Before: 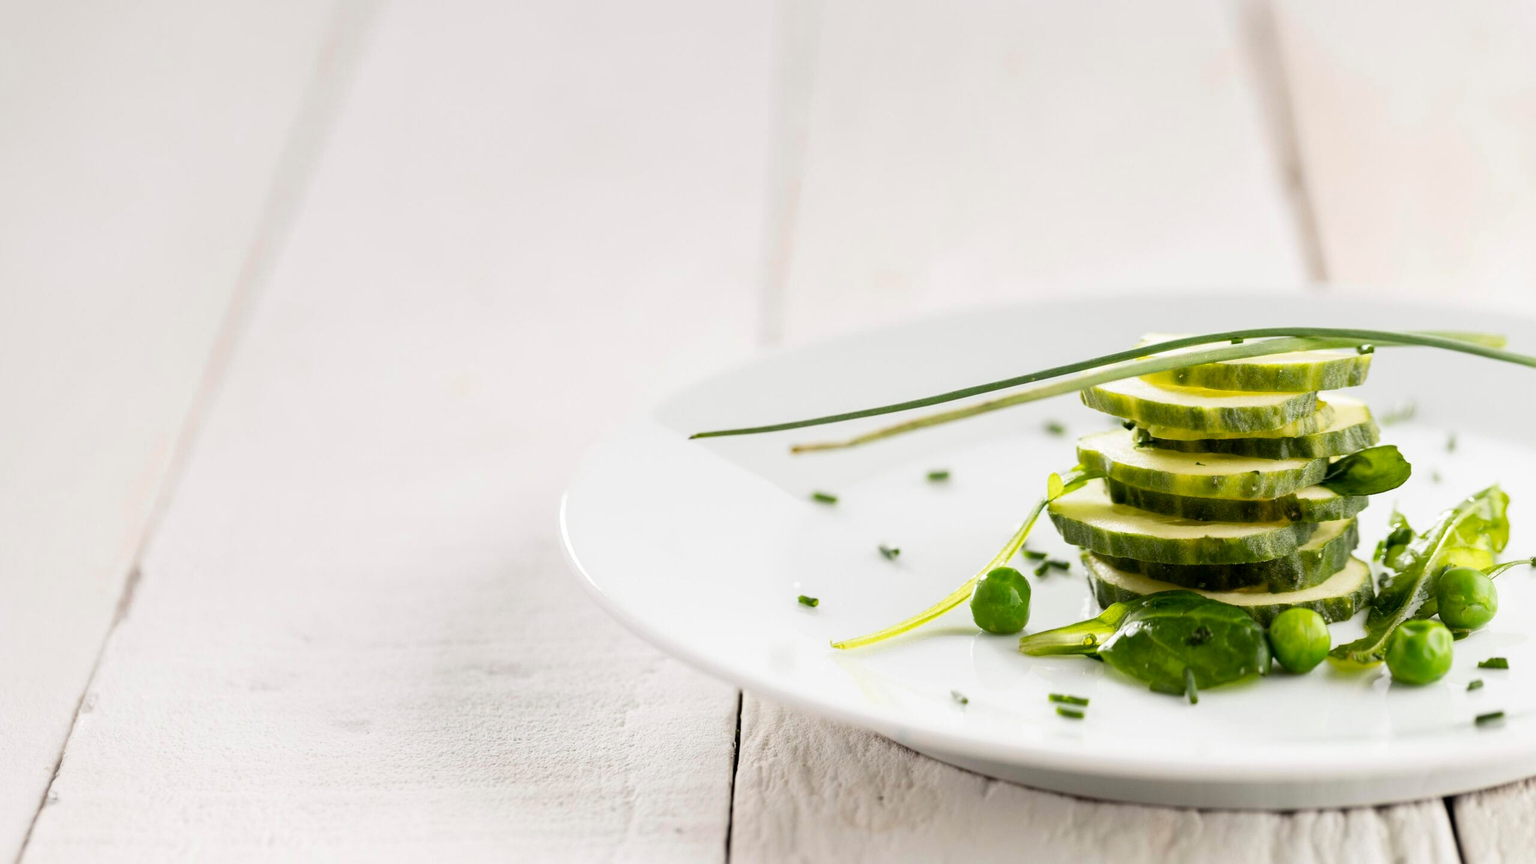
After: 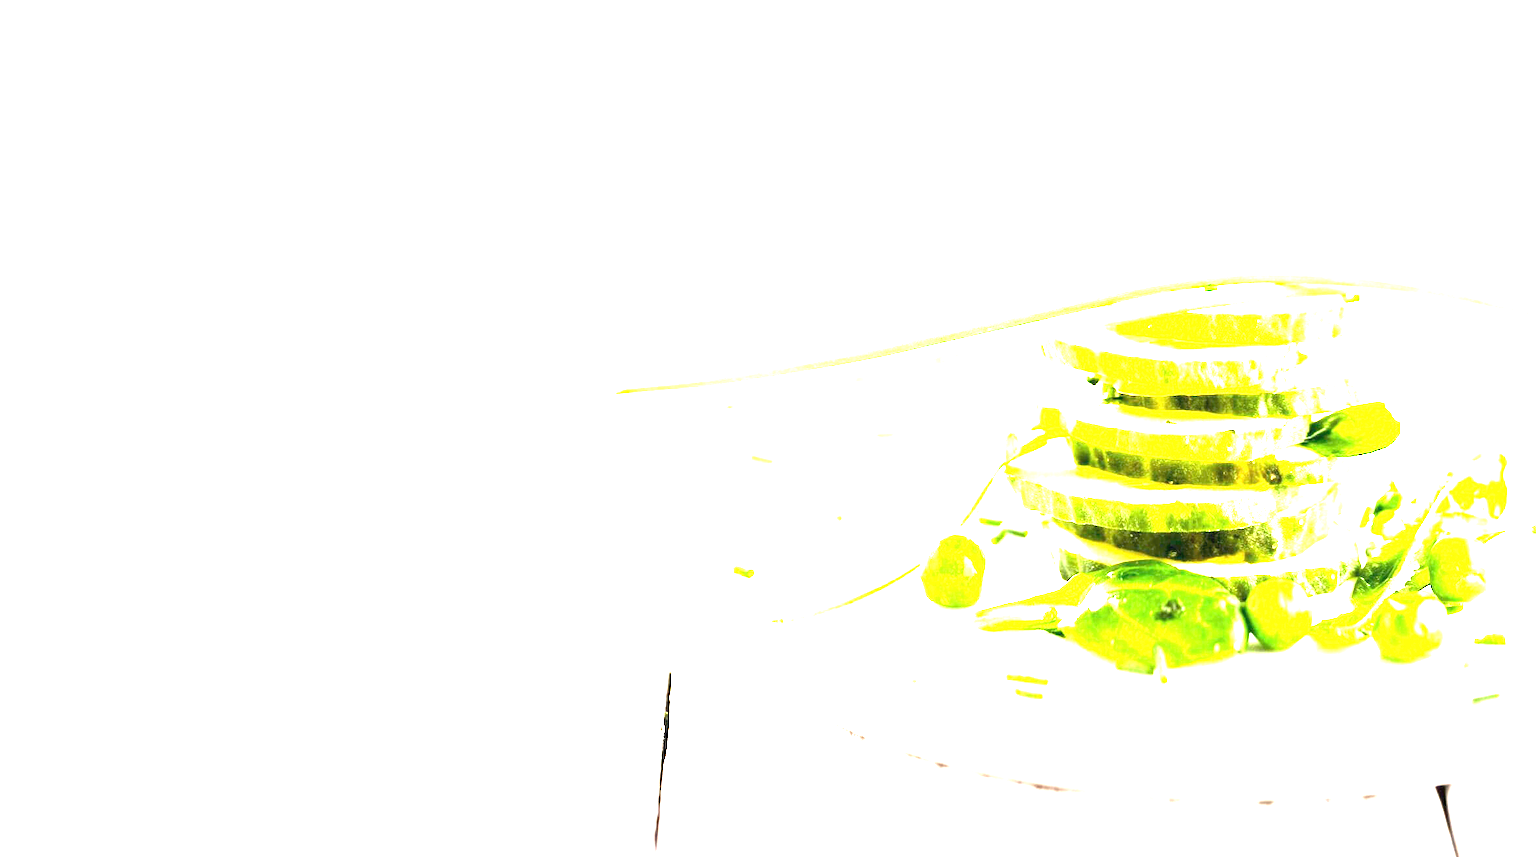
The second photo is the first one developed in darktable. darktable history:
crop and rotate: left 8.27%, top 8.906%
exposure: black level correction 0, exposure 4.091 EV, compensate highlight preservation false
